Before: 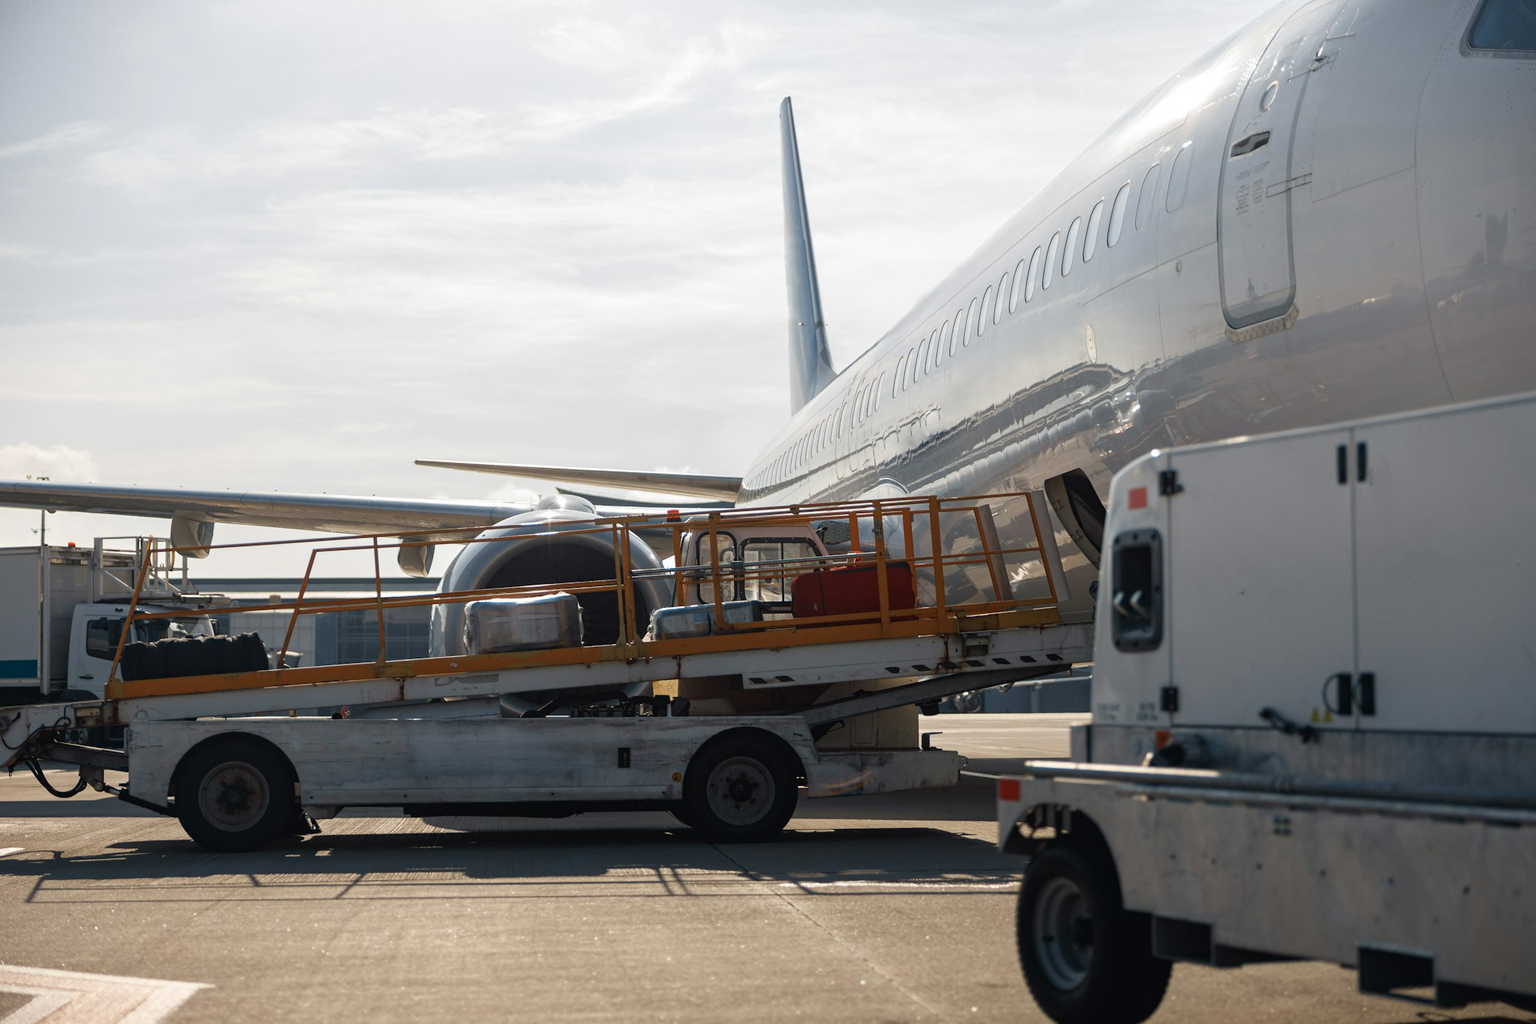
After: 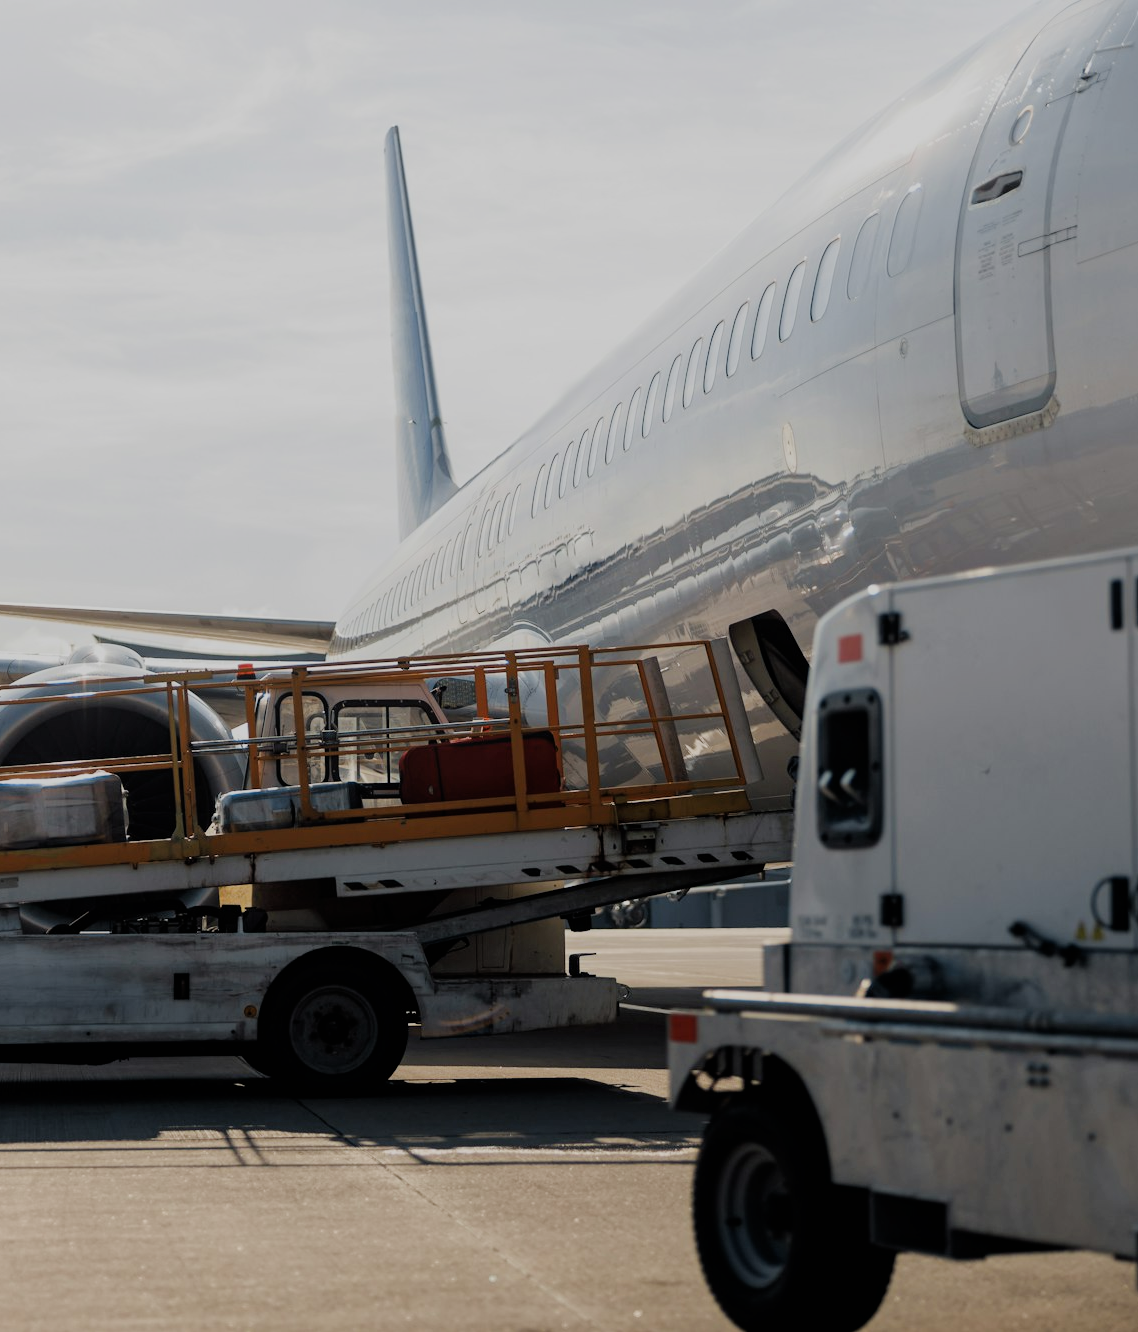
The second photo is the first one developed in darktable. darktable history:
filmic rgb: black relative exposure -6.99 EV, white relative exposure 5.68 EV, hardness 2.87
crop: left 31.592%, top 0.001%, right 11.47%
